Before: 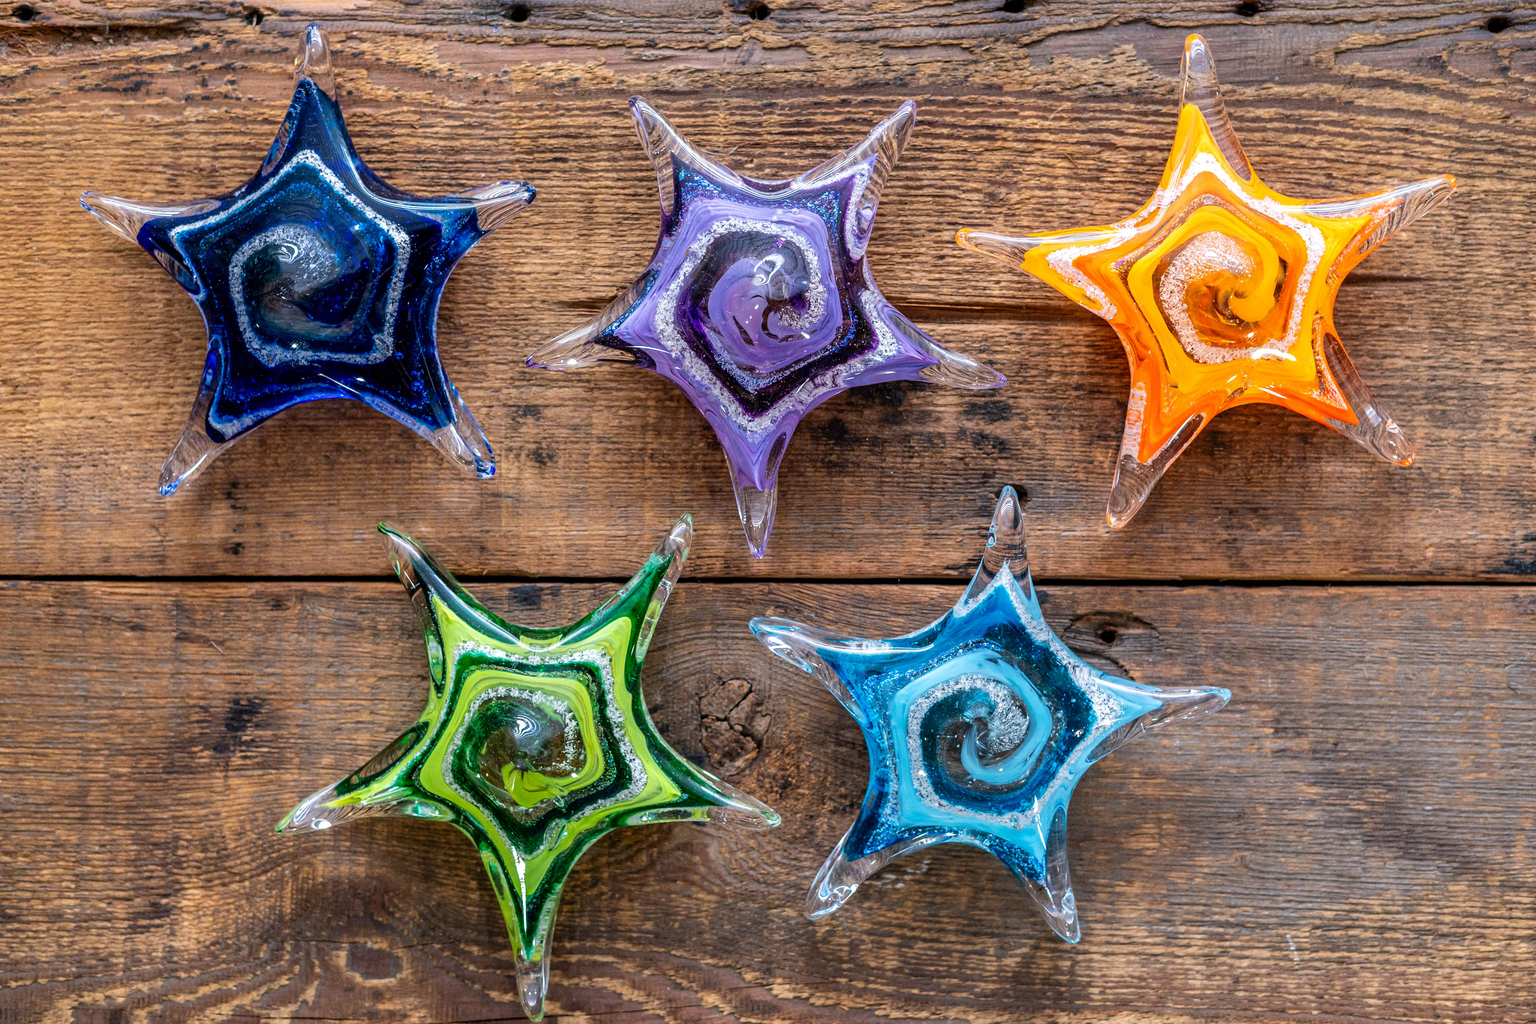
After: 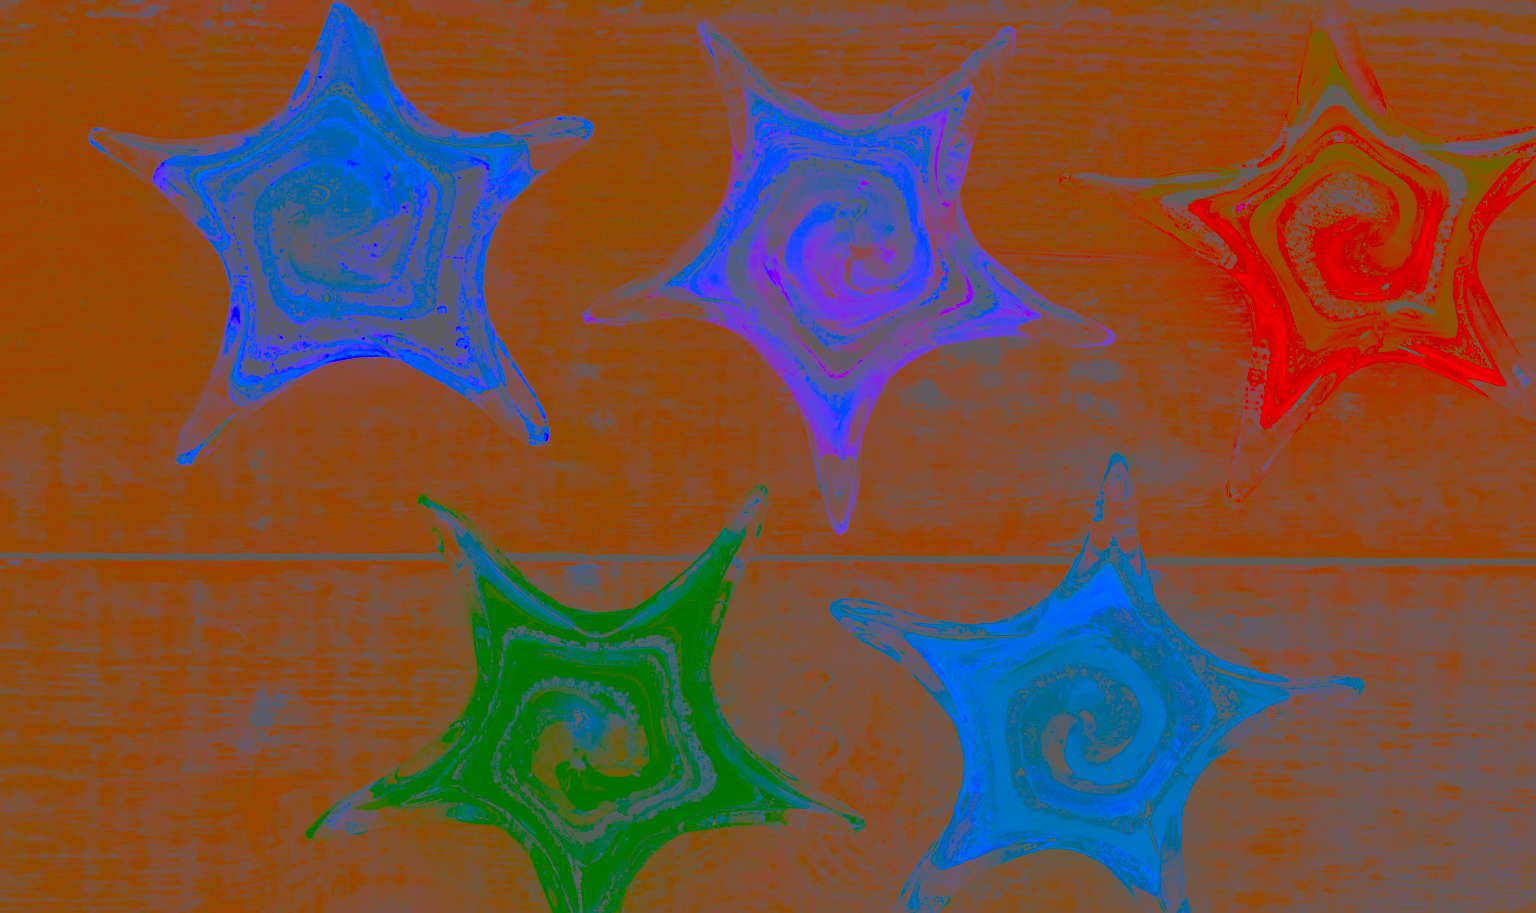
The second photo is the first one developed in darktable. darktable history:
haze removal: strength 0.29, distance 0.25, compatibility mode true, adaptive false
crop: top 7.49%, right 9.717%, bottom 11.943%
contrast brightness saturation: contrast -0.99, brightness -0.17, saturation 0.75
